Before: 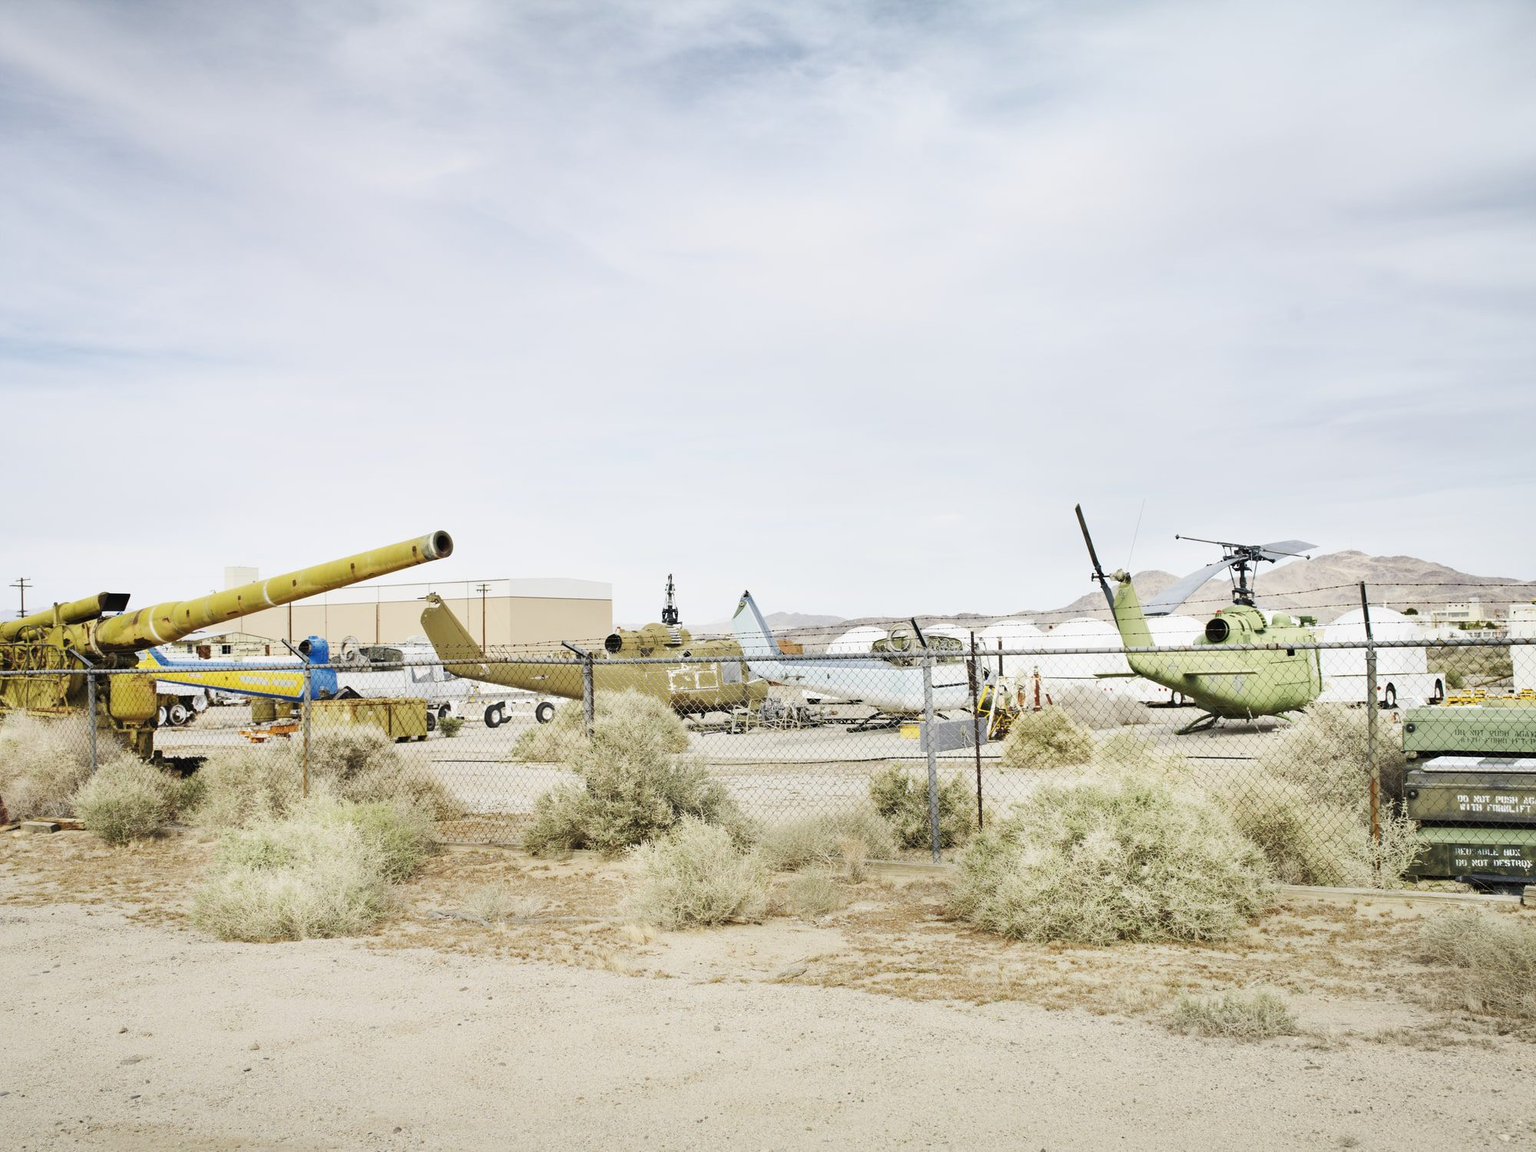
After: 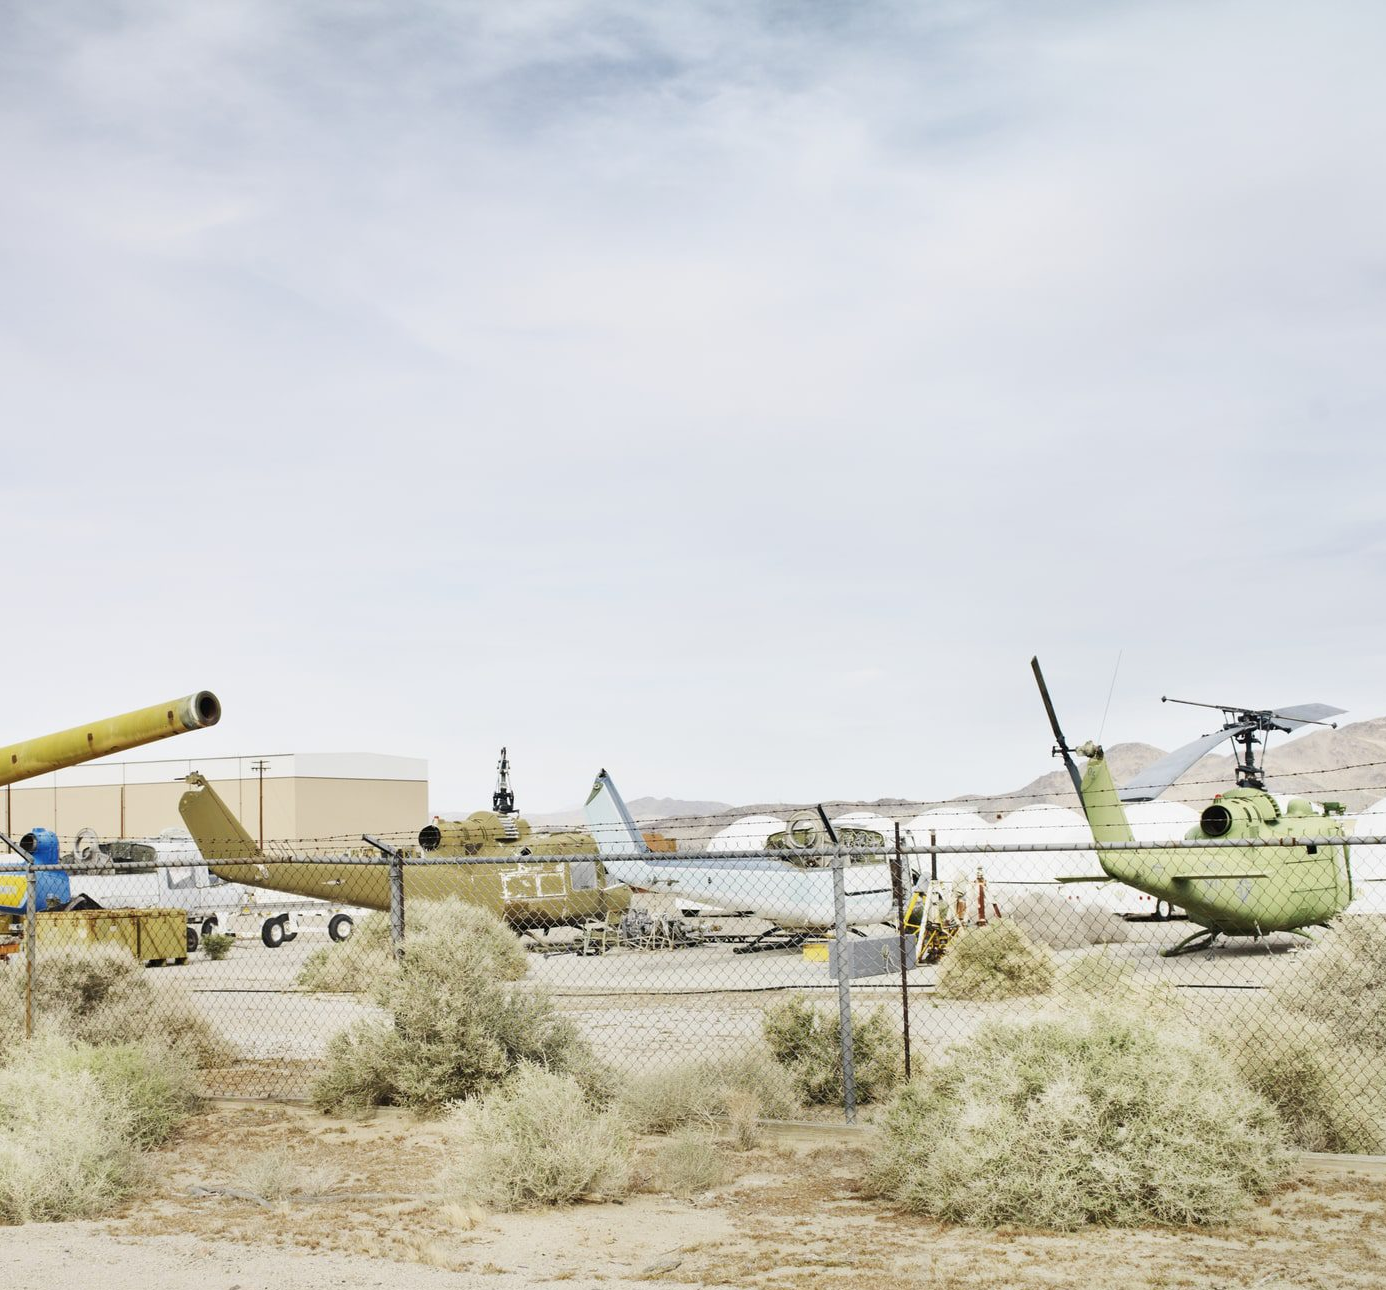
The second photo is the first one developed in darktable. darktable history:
crop: left 18.479%, right 12.2%, bottom 13.971%
tone equalizer: -7 EV 0.18 EV, -6 EV 0.12 EV, -5 EV 0.08 EV, -4 EV 0.04 EV, -2 EV -0.02 EV, -1 EV -0.04 EV, +0 EV -0.06 EV, luminance estimator HSV value / RGB max
